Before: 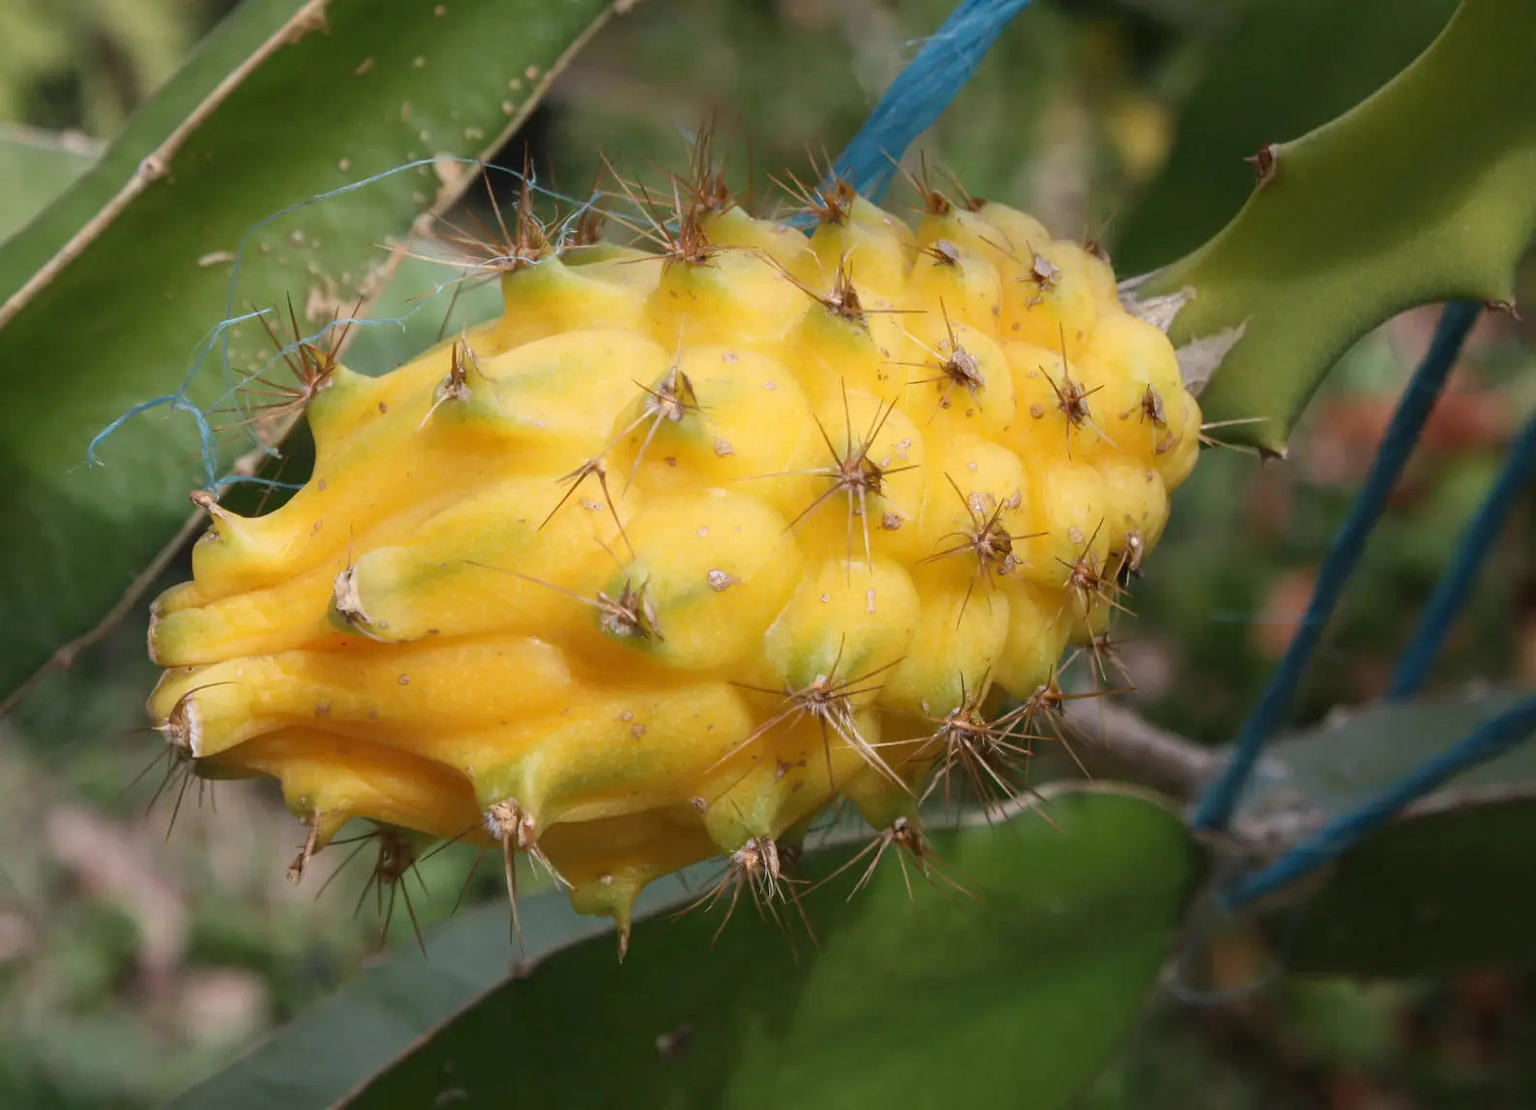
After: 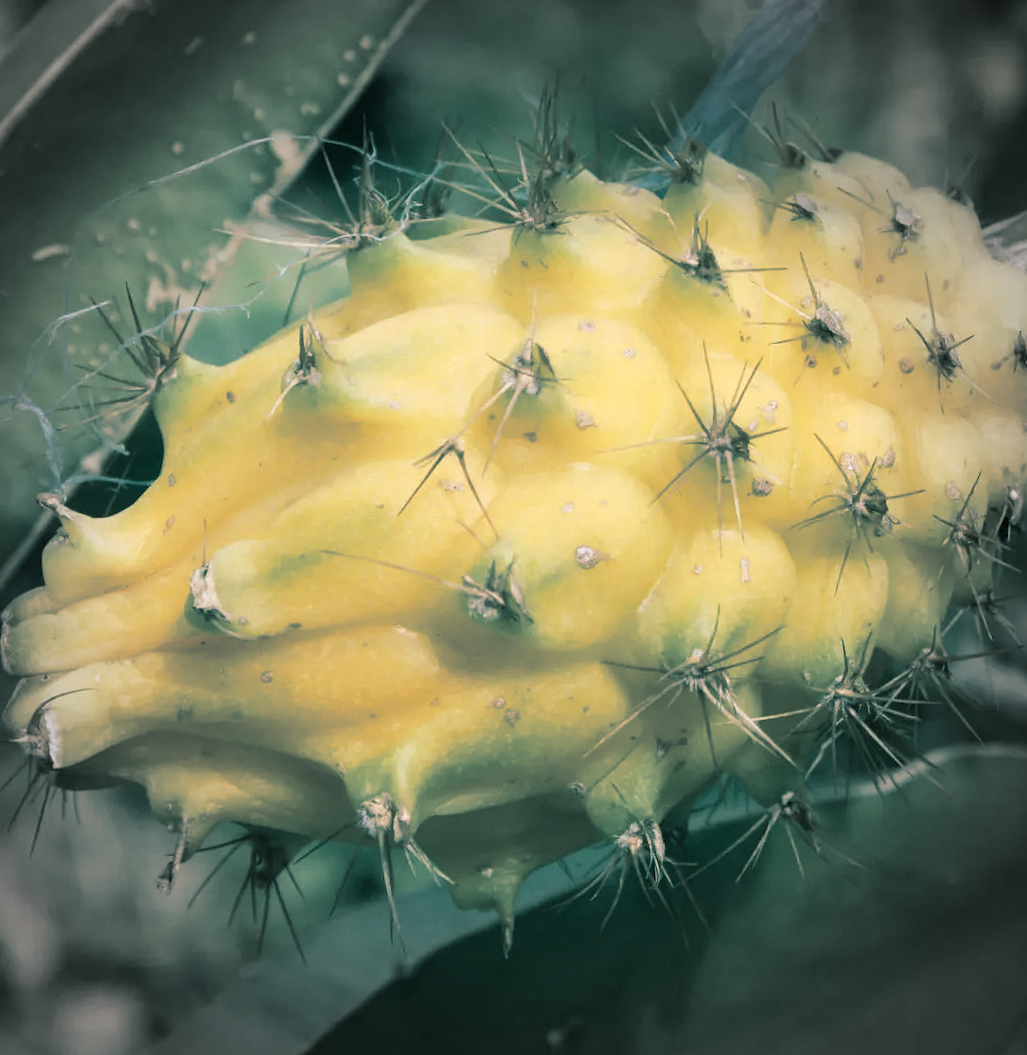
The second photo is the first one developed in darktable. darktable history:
contrast brightness saturation: contrast 0.1, saturation -0.36
white balance: red 0.925, blue 1.046
rotate and perspective: rotation -3°, crop left 0.031, crop right 0.968, crop top 0.07, crop bottom 0.93
exposure: exposure 0.197 EV, compensate highlight preservation false
color correction: highlights a* 4.02, highlights b* 4.98, shadows a* -7.55, shadows b* 4.98
crop and rotate: left 8.786%, right 24.548%
split-toning: shadows › hue 183.6°, shadows › saturation 0.52, highlights › hue 0°, highlights › saturation 0
vignetting: fall-off start 67.15%, brightness -0.442, saturation -0.691, width/height ratio 1.011, unbound false
